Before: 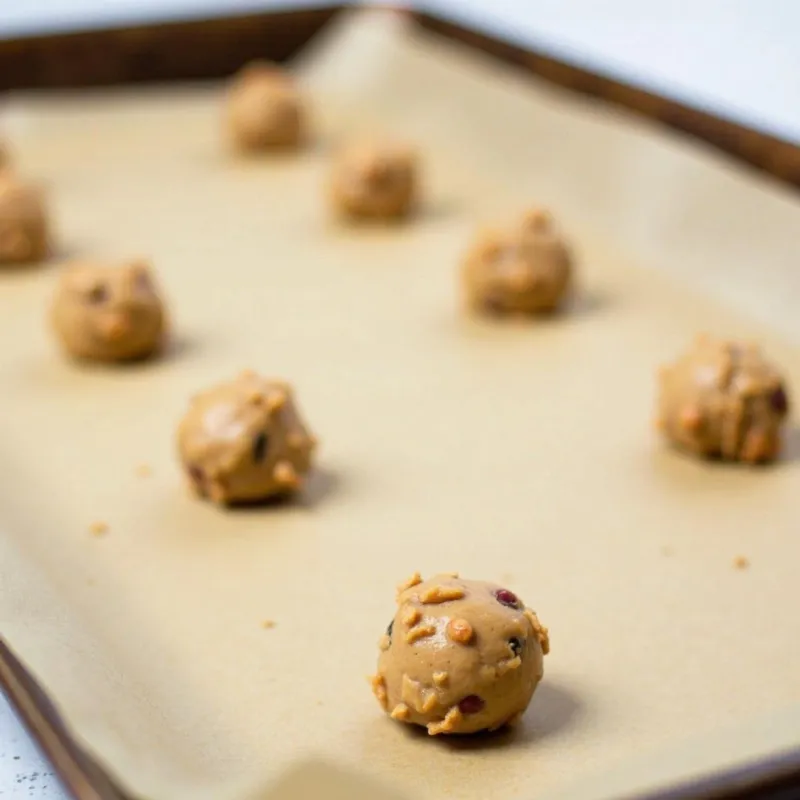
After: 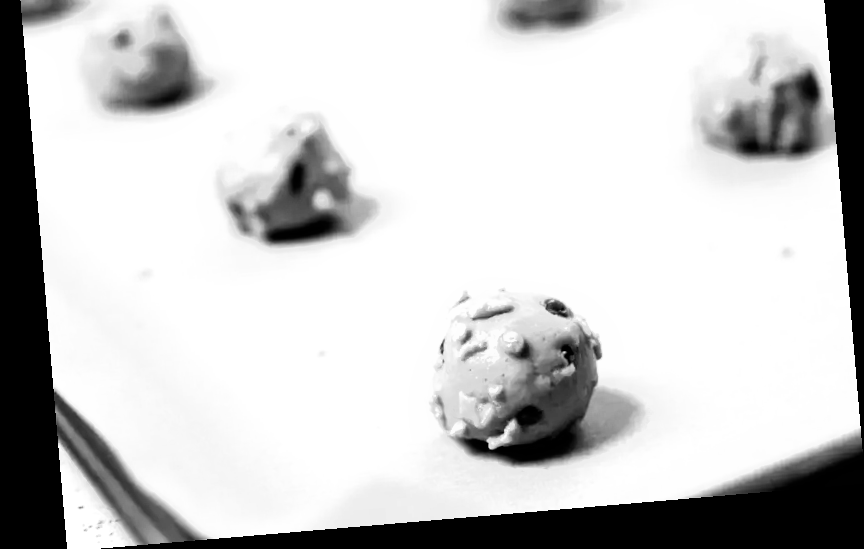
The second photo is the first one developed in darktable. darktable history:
color balance rgb: perceptual saturation grading › global saturation 35%, perceptual saturation grading › highlights -30%, perceptual saturation grading › shadows 35%, perceptual brilliance grading › global brilliance 3%, perceptual brilliance grading › highlights -3%, perceptual brilliance grading › shadows 3%
monochrome: on, module defaults
filmic rgb: black relative exposure -8.2 EV, white relative exposure 2.2 EV, threshold 3 EV, hardness 7.11, latitude 85.74%, contrast 1.696, highlights saturation mix -4%, shadows ↔ highlights balance -2.69%, color science v5 (2021), contrast in shadows safe, contrast in highlights safe, enable highlight reconstruction true
rotate and perspective: rotation -4.86°, automatic cropping off
vibrance: vibrance 14%
crop and rotate: top 36.435%
tone equalizer: -8 EV -0.417 EV, -7 EV -0.389 EV, -6 EV -0.333 EV, -5 EV -0.222 EV, -3 EV 0.222 EV, -2 EV 0.333 EV, -1 EV 0.389 EV, +0 EV 0.417 EV, edges refinement/feathering 500, mask exposure compensation -1.57 EV, preserve details no
